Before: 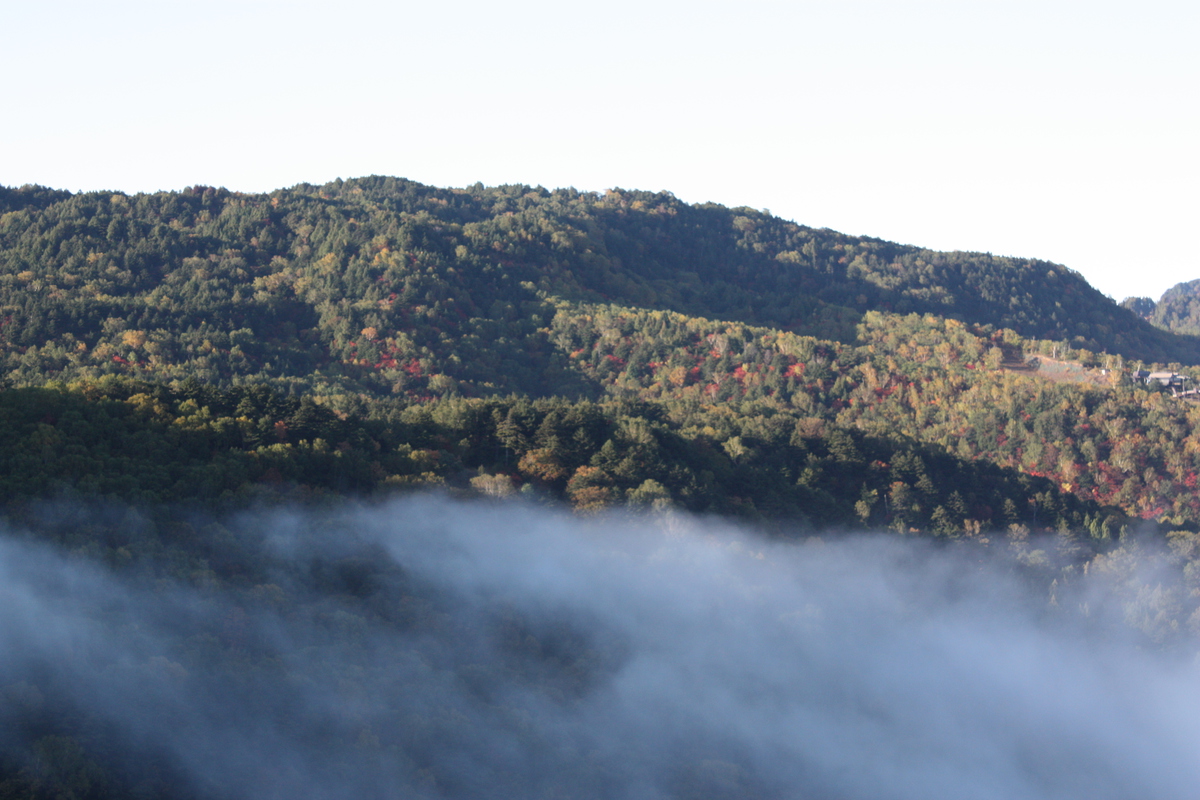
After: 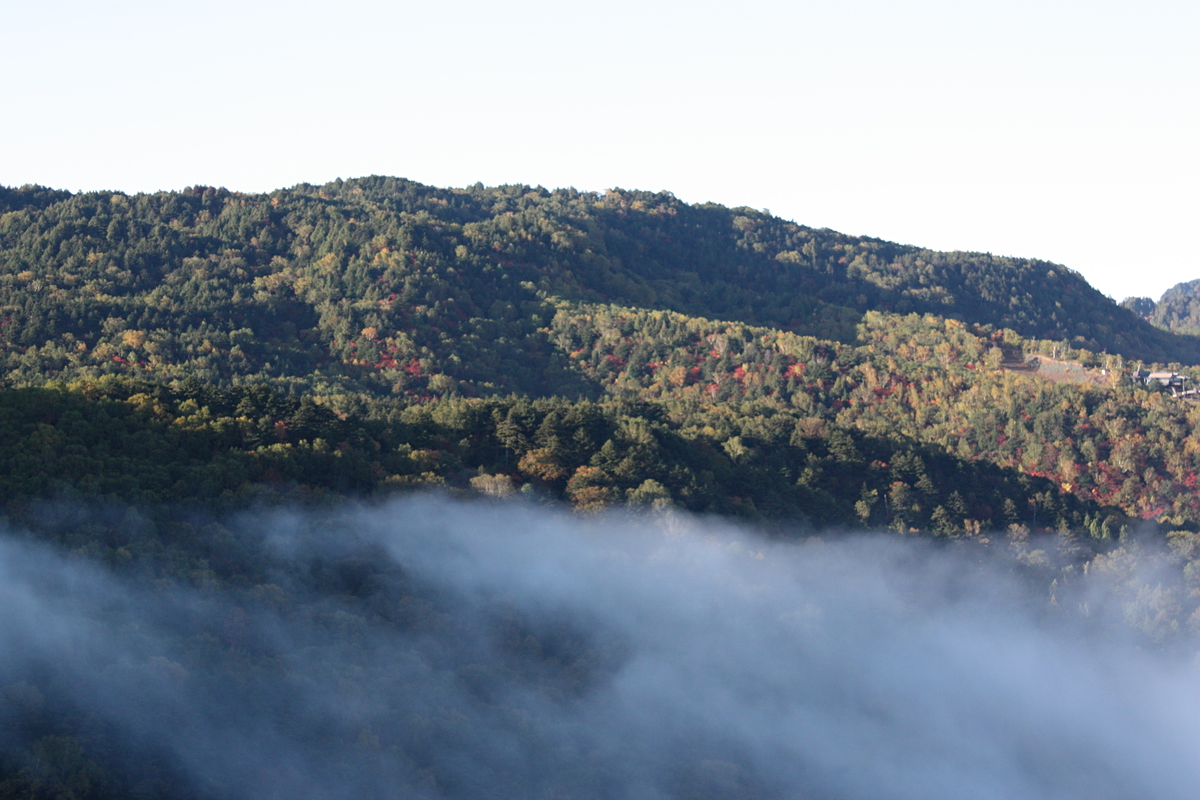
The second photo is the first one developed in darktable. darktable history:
sharpen: amount 0.2
haze removal: compatibility mode true, adaptive false
